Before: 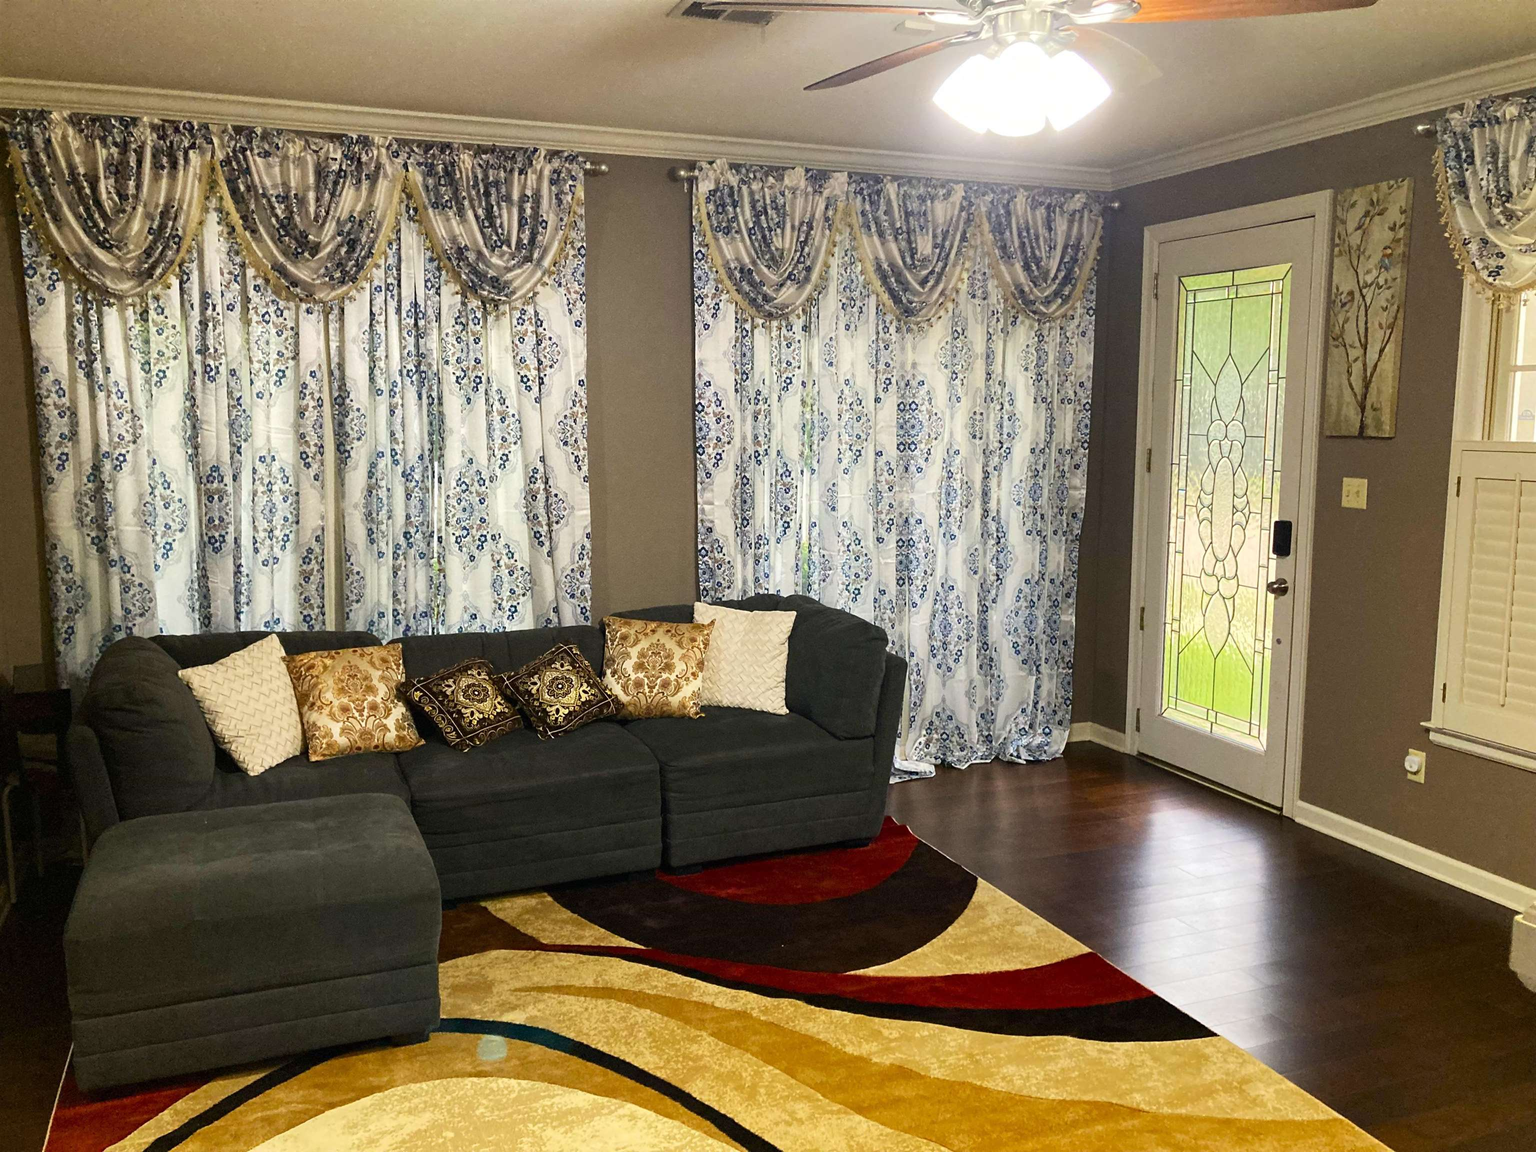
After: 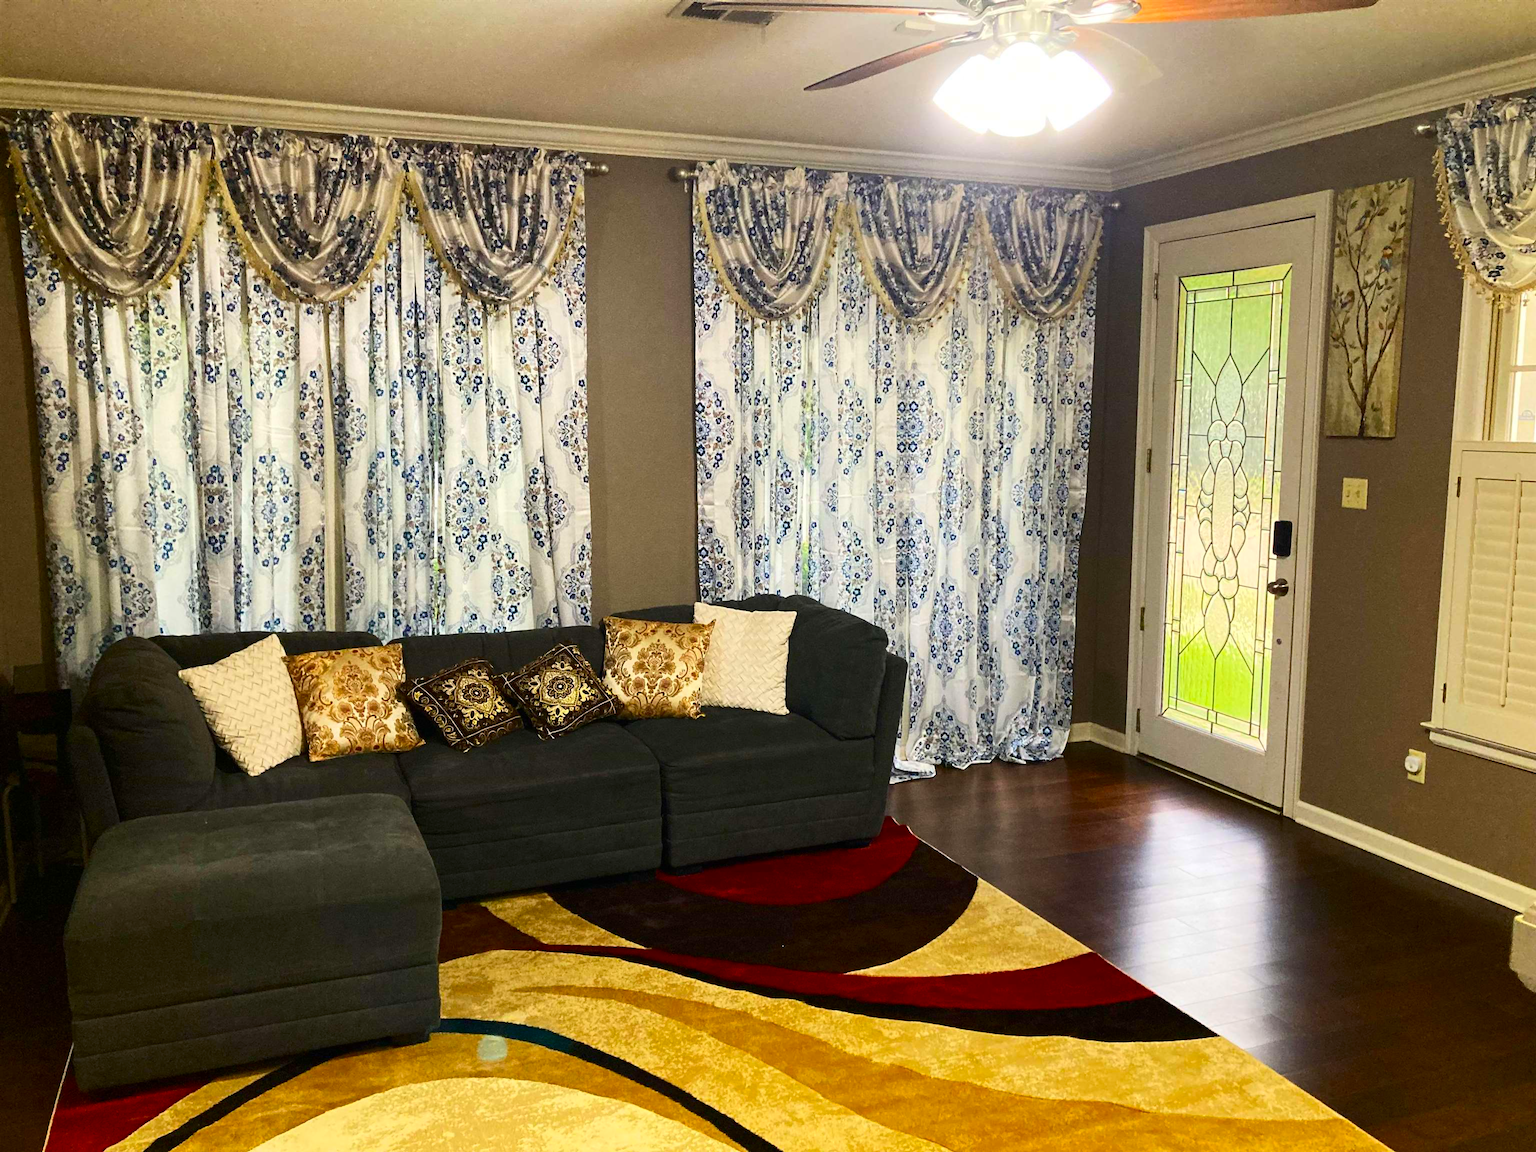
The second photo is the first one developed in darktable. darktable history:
contrast brightness saturation: contrast 0.157, saturation 0.313
